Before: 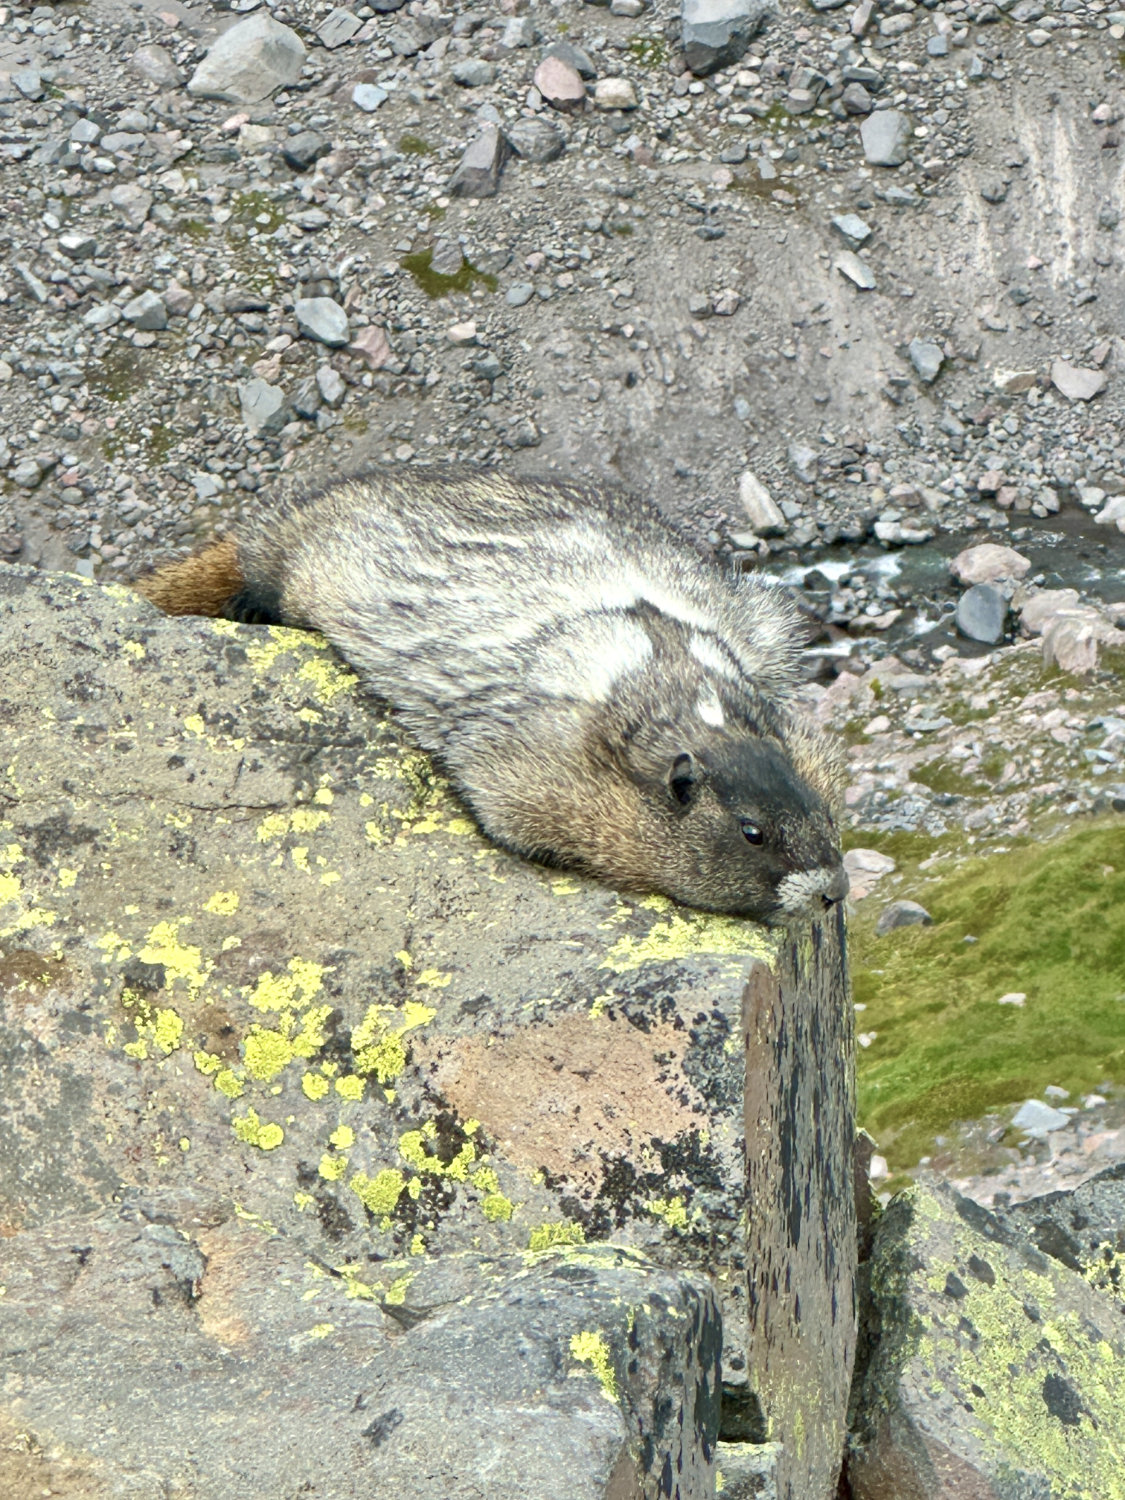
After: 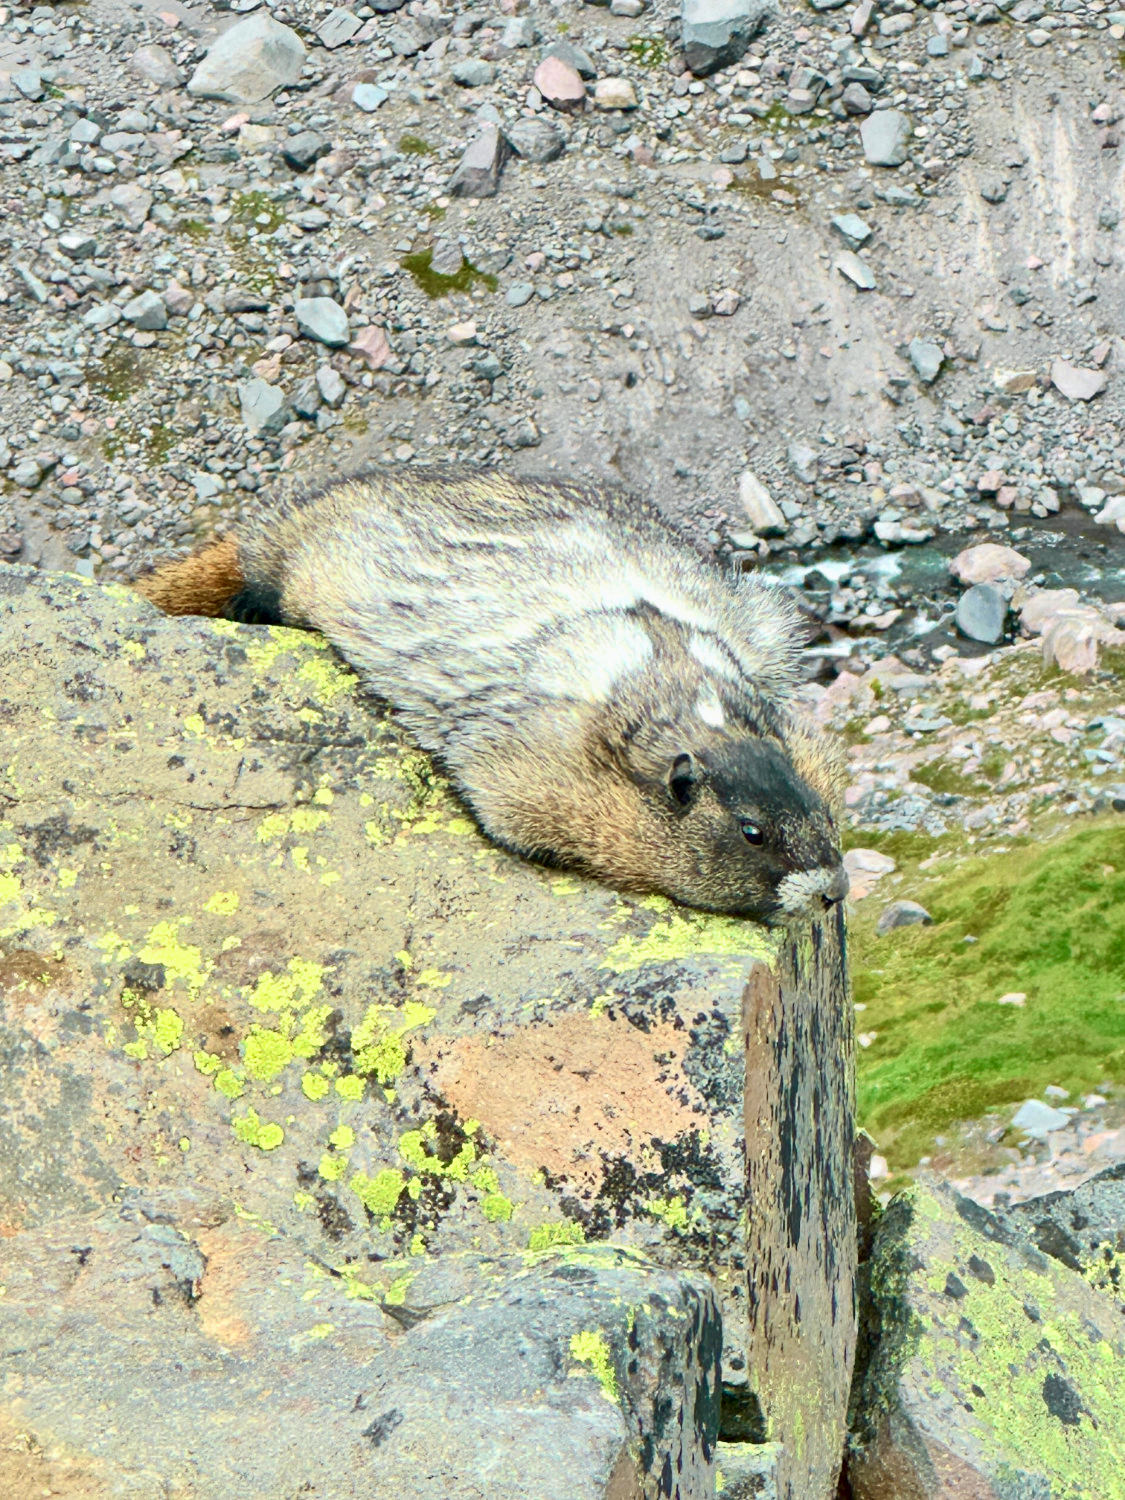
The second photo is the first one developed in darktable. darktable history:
tone curve: curves: ch0 [(0, 0) (0.051, 0.03) (0.096, 0.071) (0.251, 0.234) (0.461, 0.515) (0.605, 0.692) (0.761, 0.824) (0.881, 0.907) (1, 0.984)]; ch1 [(0, 0) (0.1, 0.038) (0.318, 0.243) (0.399, 0.351) (0.478, 0.469) (0.499, 0.499) (0.534, 0.541) (0.567, 0.592) (0.601, 0.629) (0.666, 0.7) (1, 1)]; ch2 [(0, 0) (0.453, 0.45) (0.479, 0.483) (0.504, 0.499) (0.52, 0.519) (0.541, 0.559) (0.601, 0.622) (0.824, 0.815) (1, 1)], color space Lab, independent channels, preserve colors none
